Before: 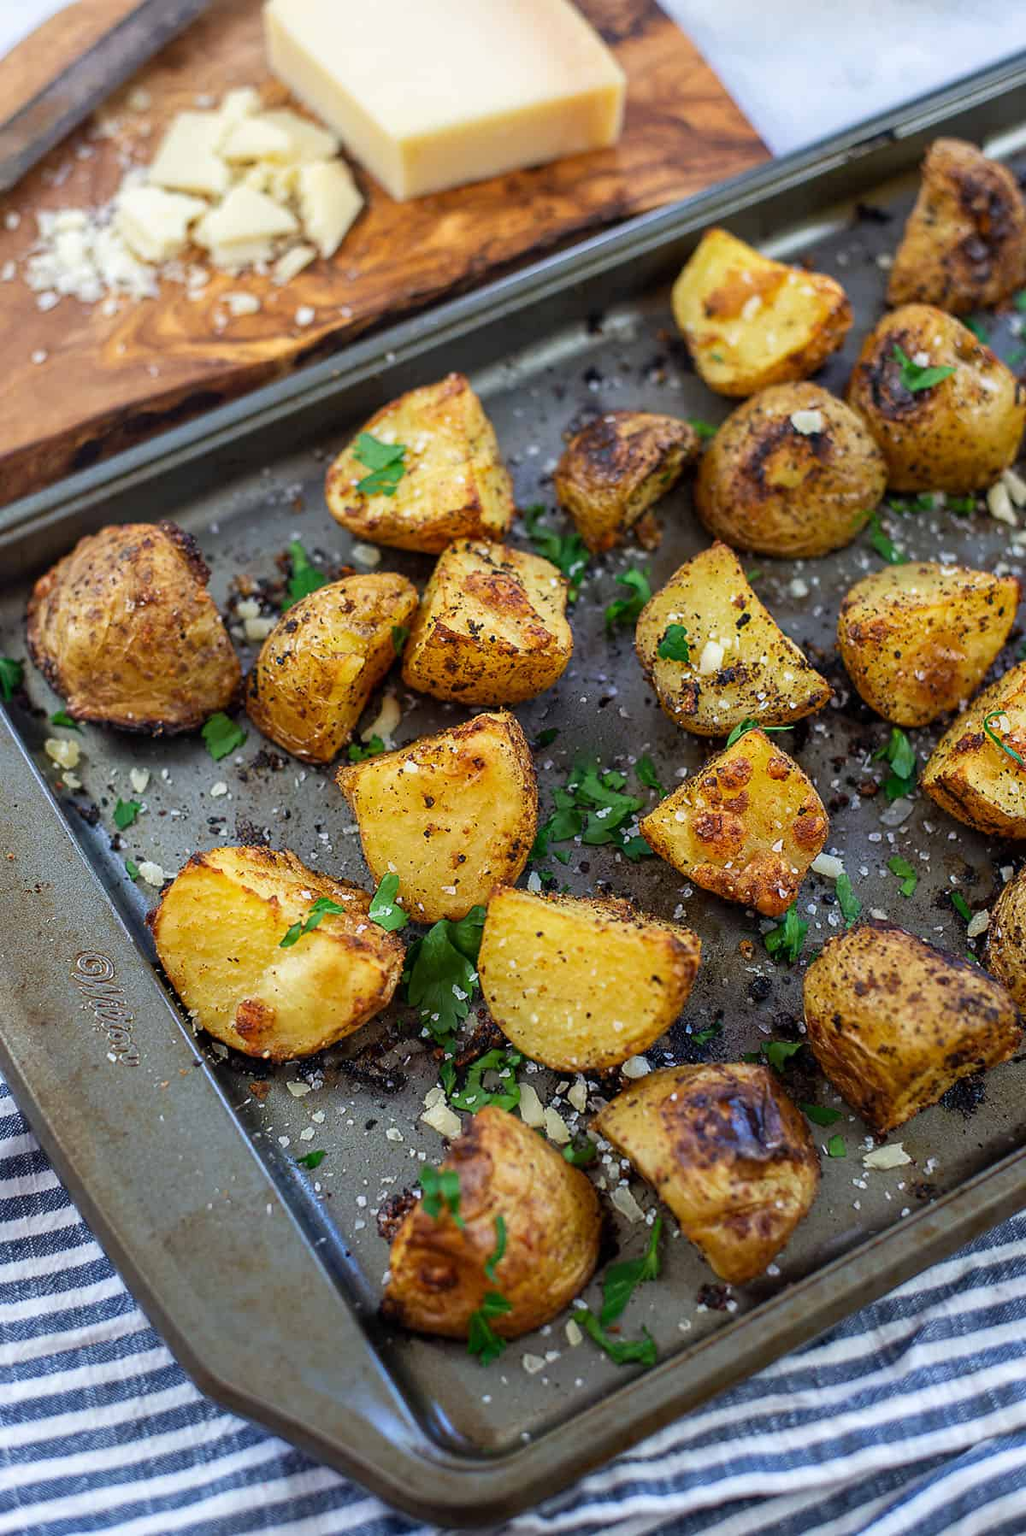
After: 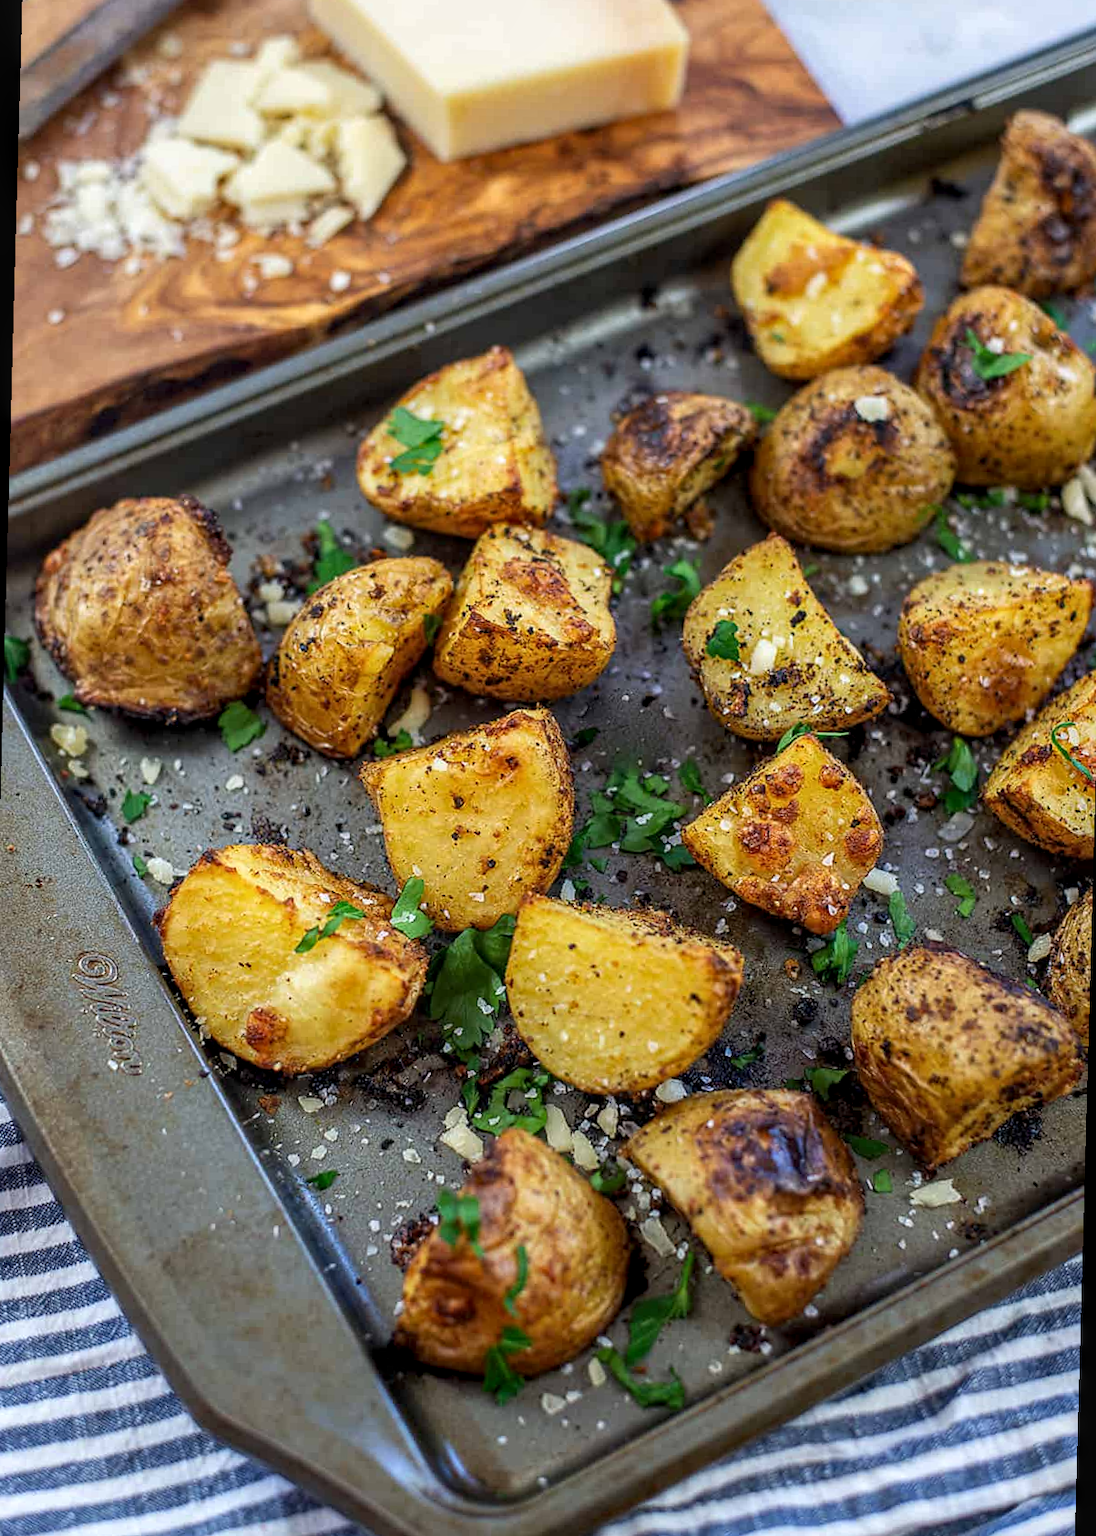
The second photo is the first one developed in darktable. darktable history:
rotate and perspective: rotation 1.57°, crop left 0.018, crop right 0.982, crop top 0.039, crop bottom 0.961
local contrast: on, module defaults
